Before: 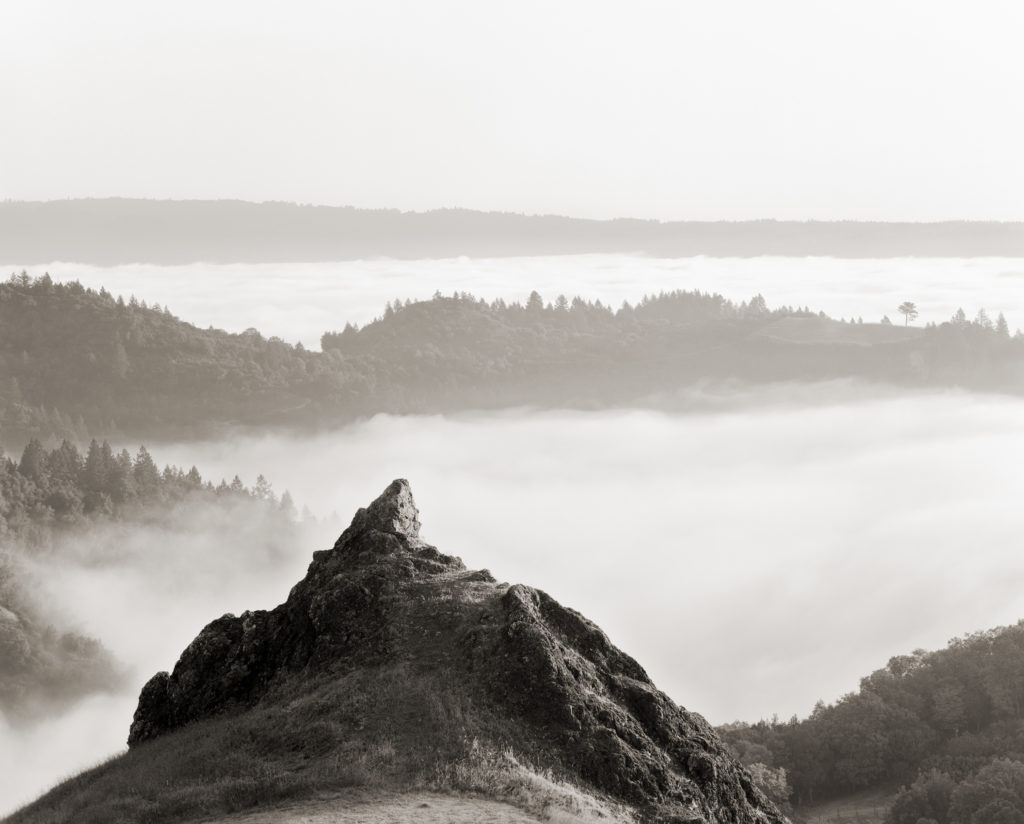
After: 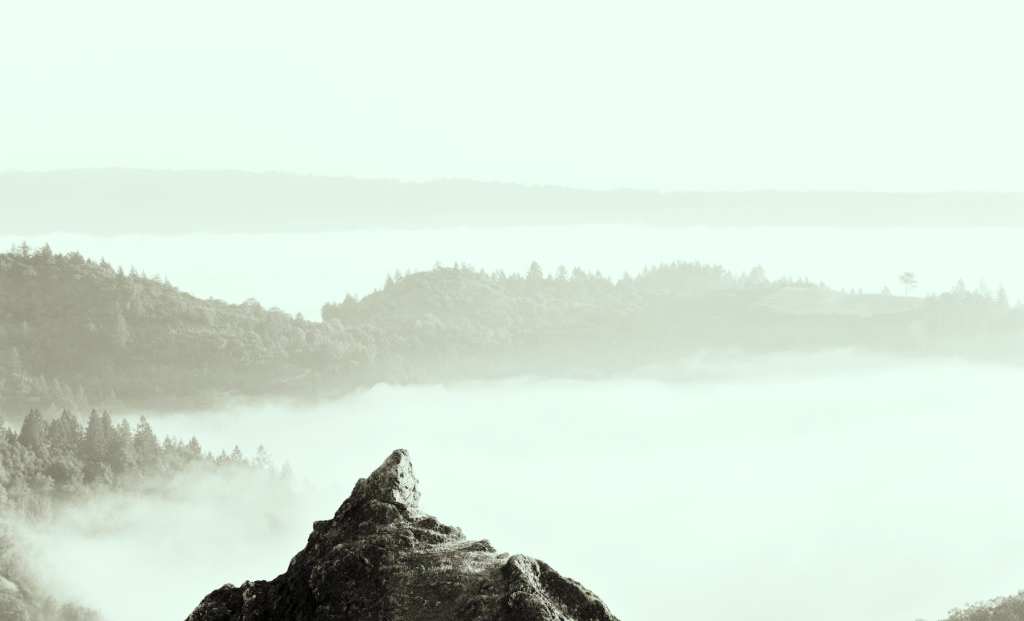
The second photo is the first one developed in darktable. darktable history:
crop: top 3.709%, bottom 20.86%
color correction: highlights a* -8.62, highlights b* 3.12
base curve: curves: ch0 [(0, 0) (0.028, 0.03) (0.121, 0.232) (0.46, 0.748) (0.859, 0.968) (1, 1)], preserve colors none
exposure: compensate exposure bias true, compensate highlight preservation false
